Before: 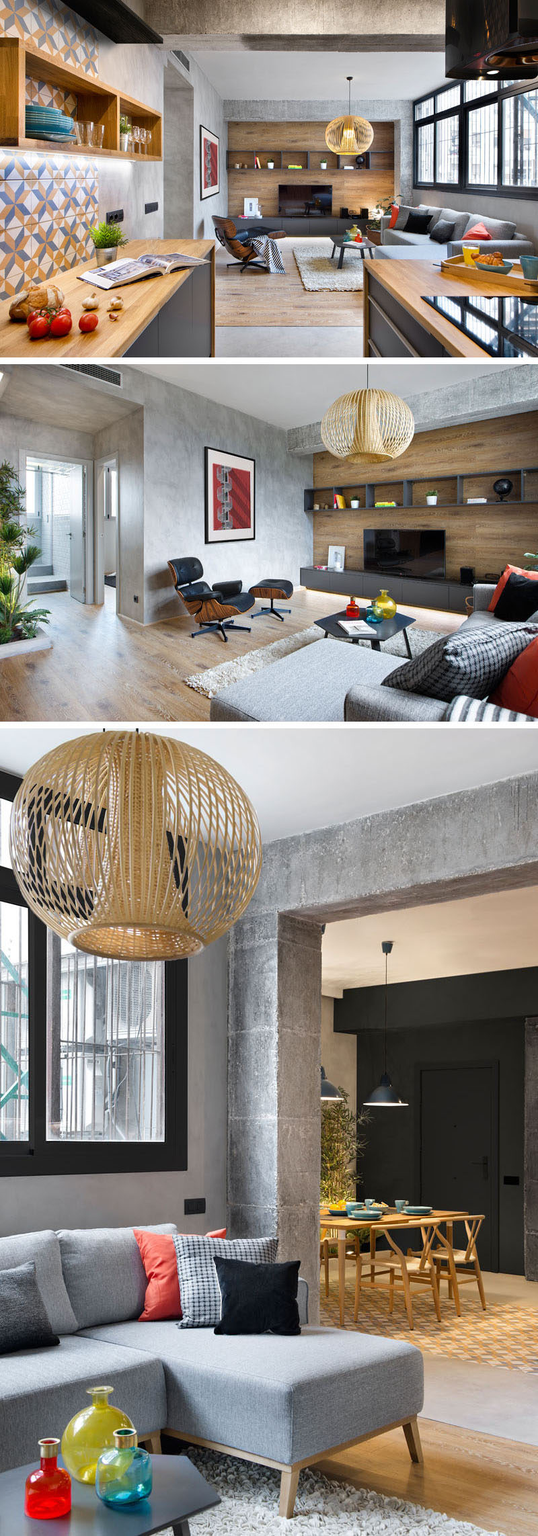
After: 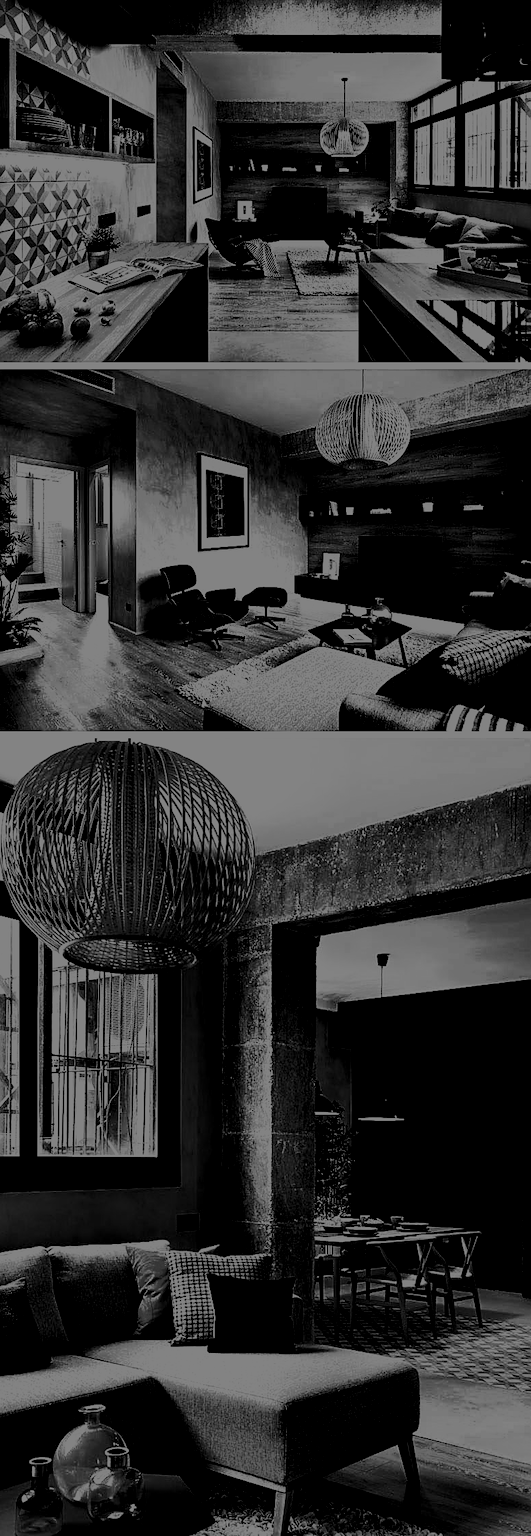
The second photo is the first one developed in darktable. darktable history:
sharpen: on, module defaults
filmic rgb: black relative exposure -8.2 EV, white relative exposure 2.2 EV, threshold 3 EV, hardness 7.11, latitude 85.74%, contrast 1.696, highlights saturation mix -4%, shadows ↔ highlights balance -2.69%, color science v5 (2021), contrast in shadows safe, contrast in highlights safe, enable highlight reconstruction true
white balance: red 0.988, blue 1.017
colorize: hue 194.4°, saturation 29%, source mix 61.75%, lightness 3.98%, version 1
contrast brightness saturation: brightness -1, saturation 1
monochrome: size 1
color balance: contrast 10%
crop and rotate: left 1.774%, right 0.633%, bottom 1.28%
